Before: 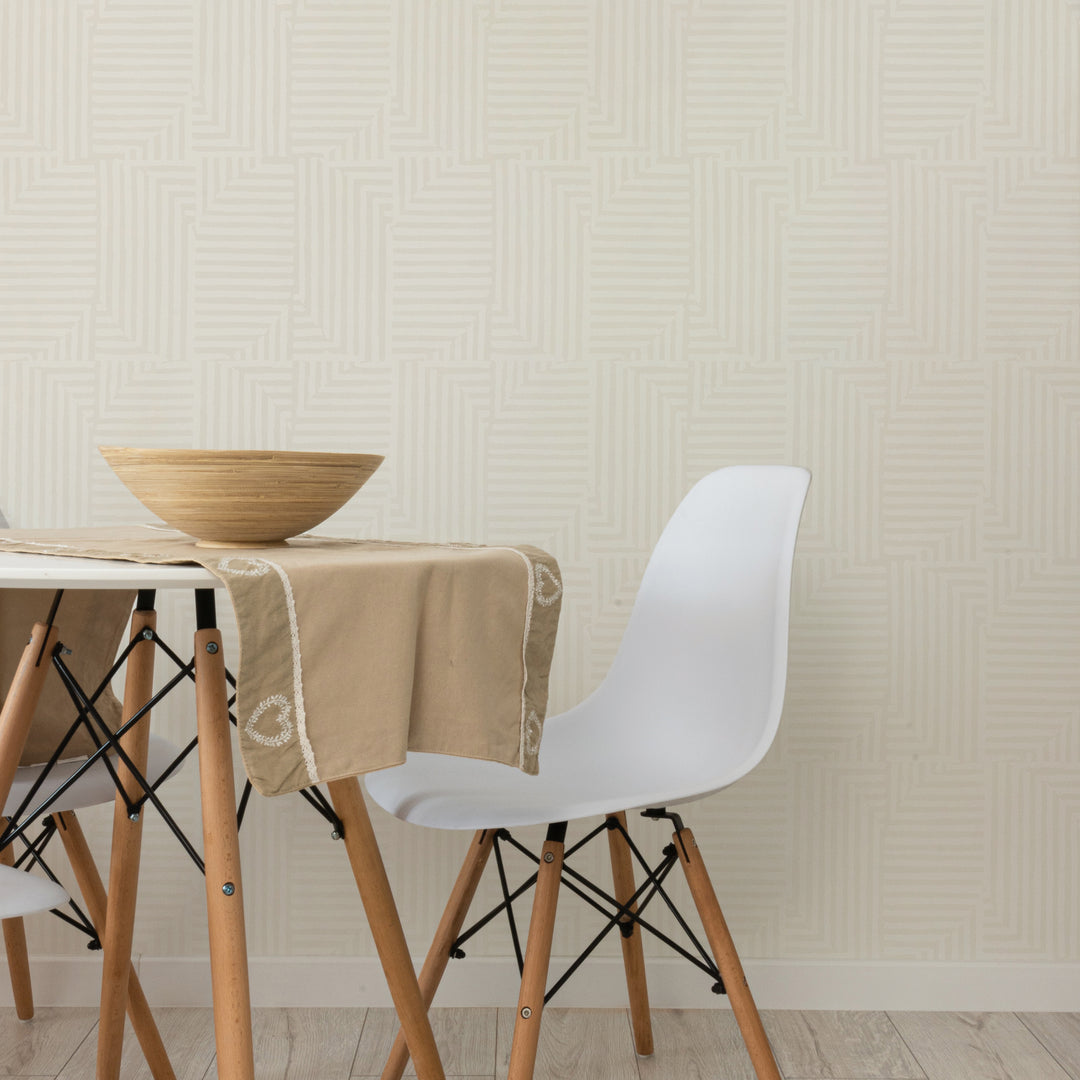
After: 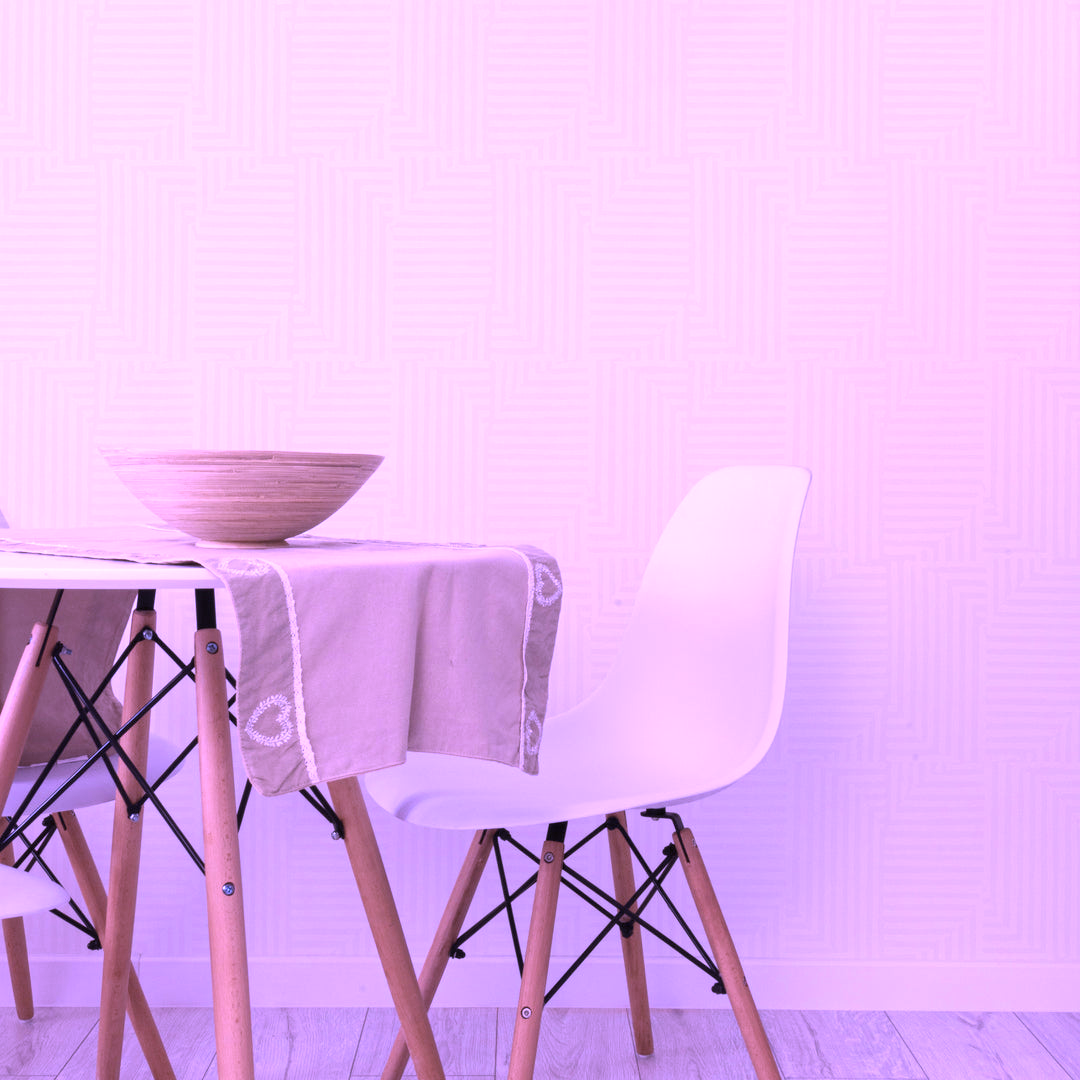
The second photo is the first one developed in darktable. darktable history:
color calibration: illuminant custom, x 0.379, y 0.481, temperature 4443.07 K
exposure: exposure 0.493 EV, compensate highlight preservation false
